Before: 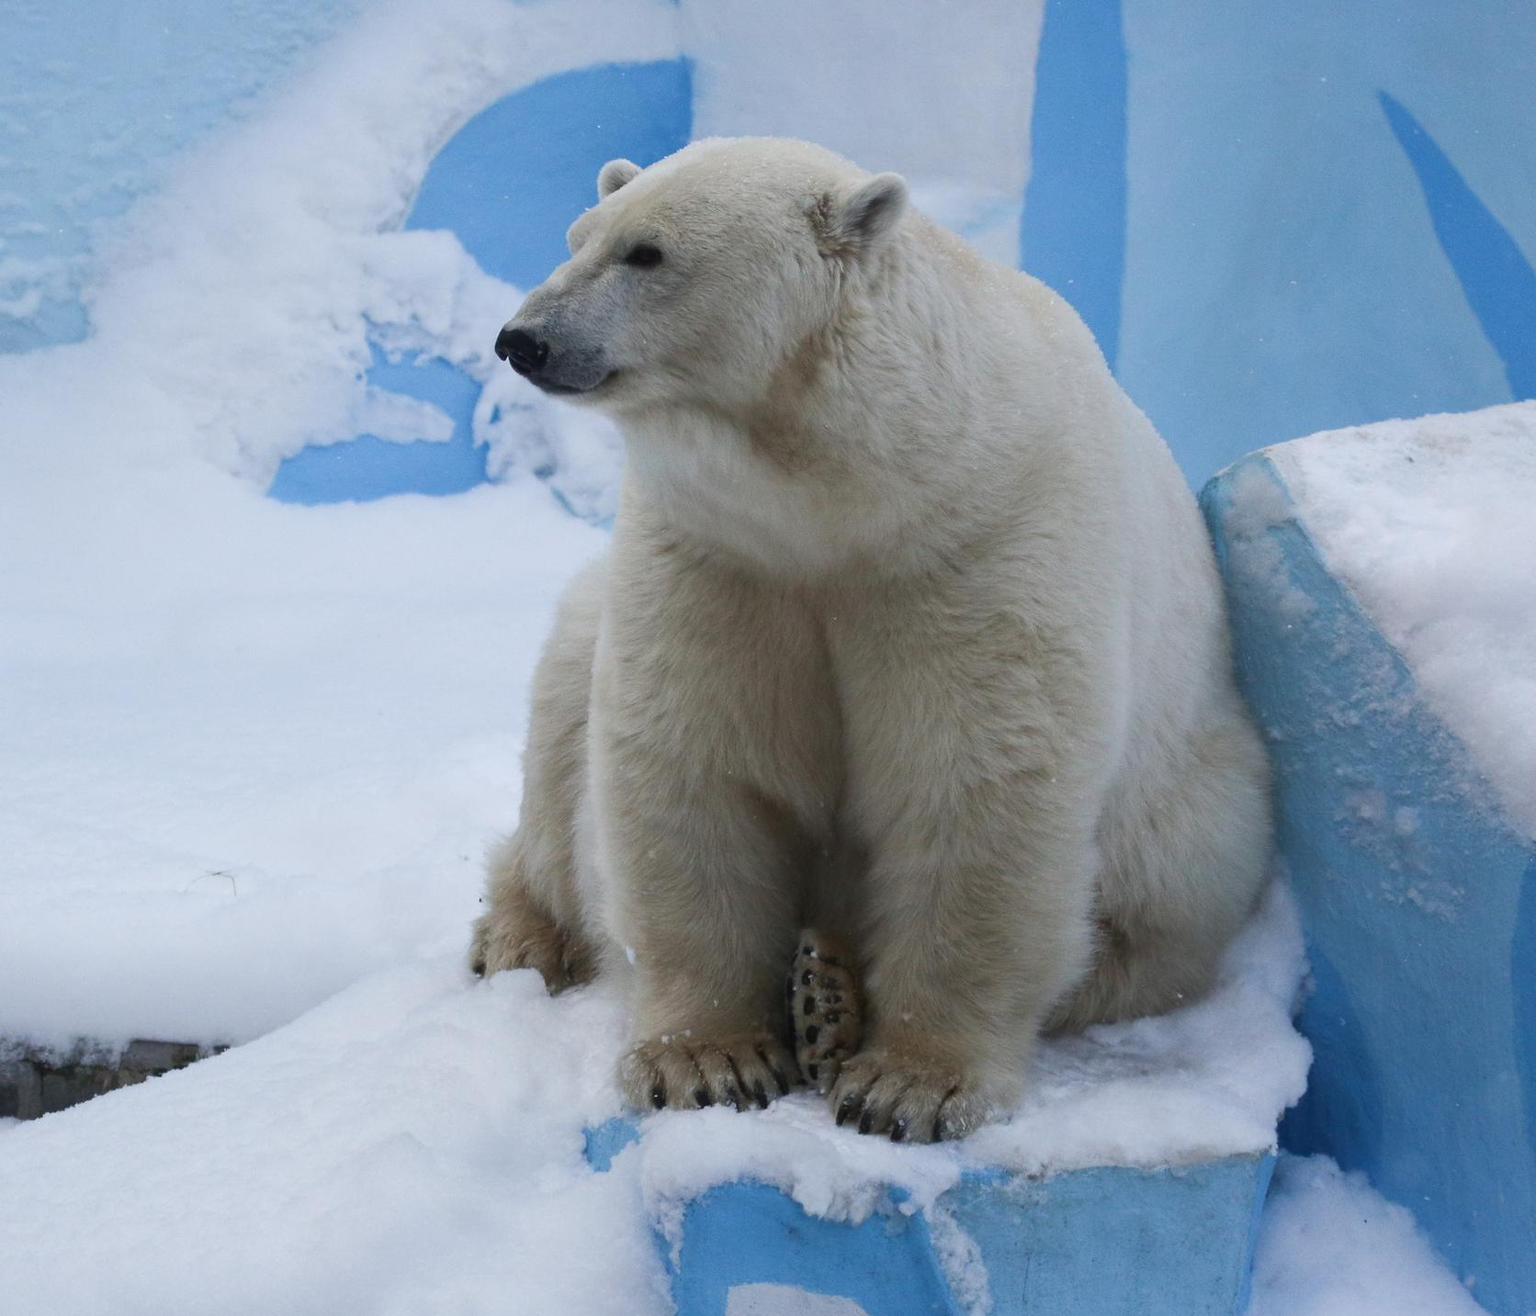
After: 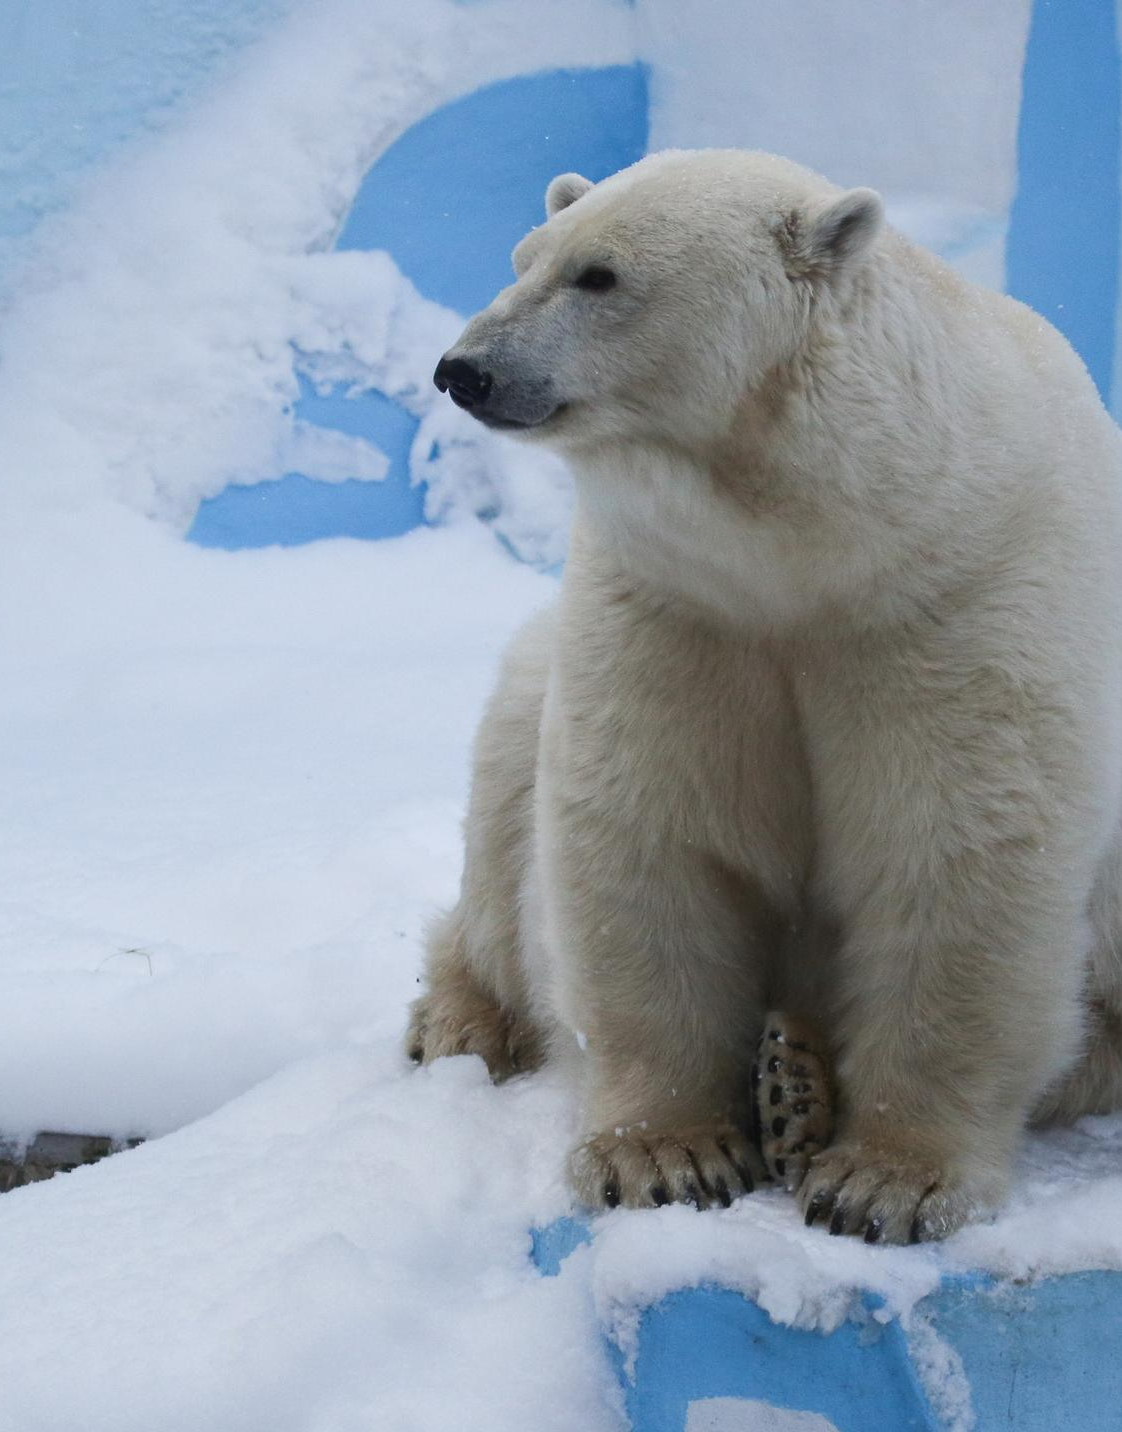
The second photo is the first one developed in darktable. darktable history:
crop and rotate: left 6.316%, right 26.575%
